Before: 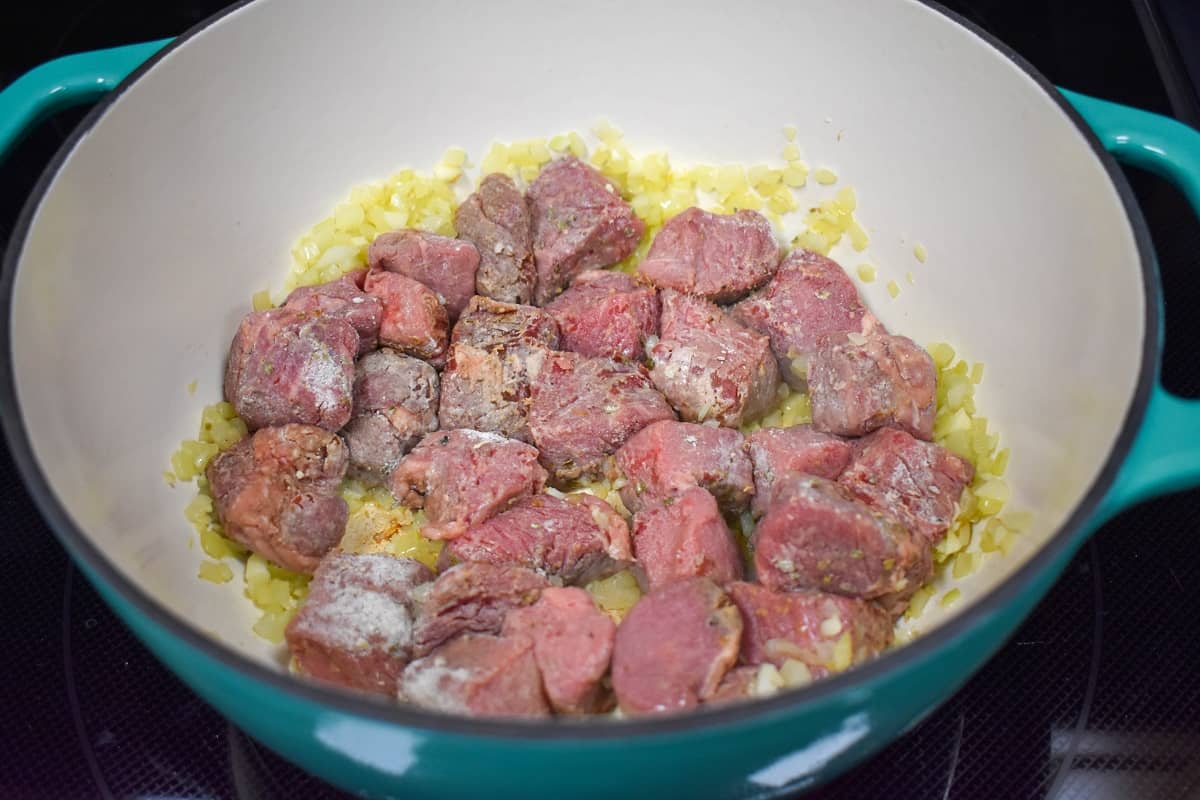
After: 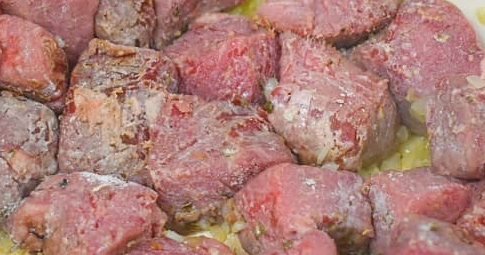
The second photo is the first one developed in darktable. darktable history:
crop: left 31.751%, top 32.172%, right 27.8%, bottom 35.83%
contrast equalizer: y [[0.439, 0.44, 0.442, 0.457, 0.493, 0.498], [0.5 ×6], [0.5 ×6], [0 ×6], [0 ×6]]
